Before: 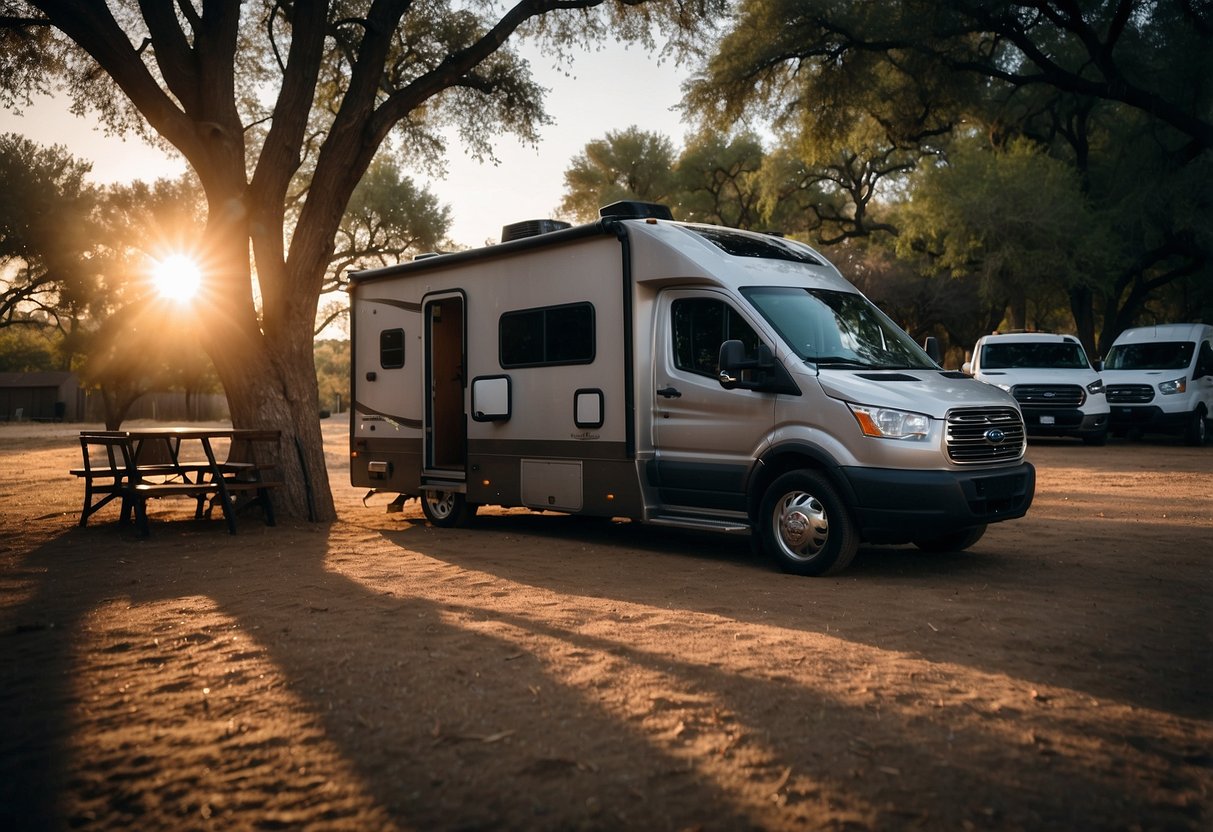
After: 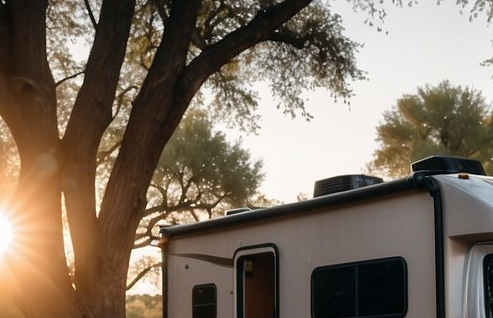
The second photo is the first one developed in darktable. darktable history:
crop: left 15.552%, top 5.44%, right 43.796%, bottom 56.318%
